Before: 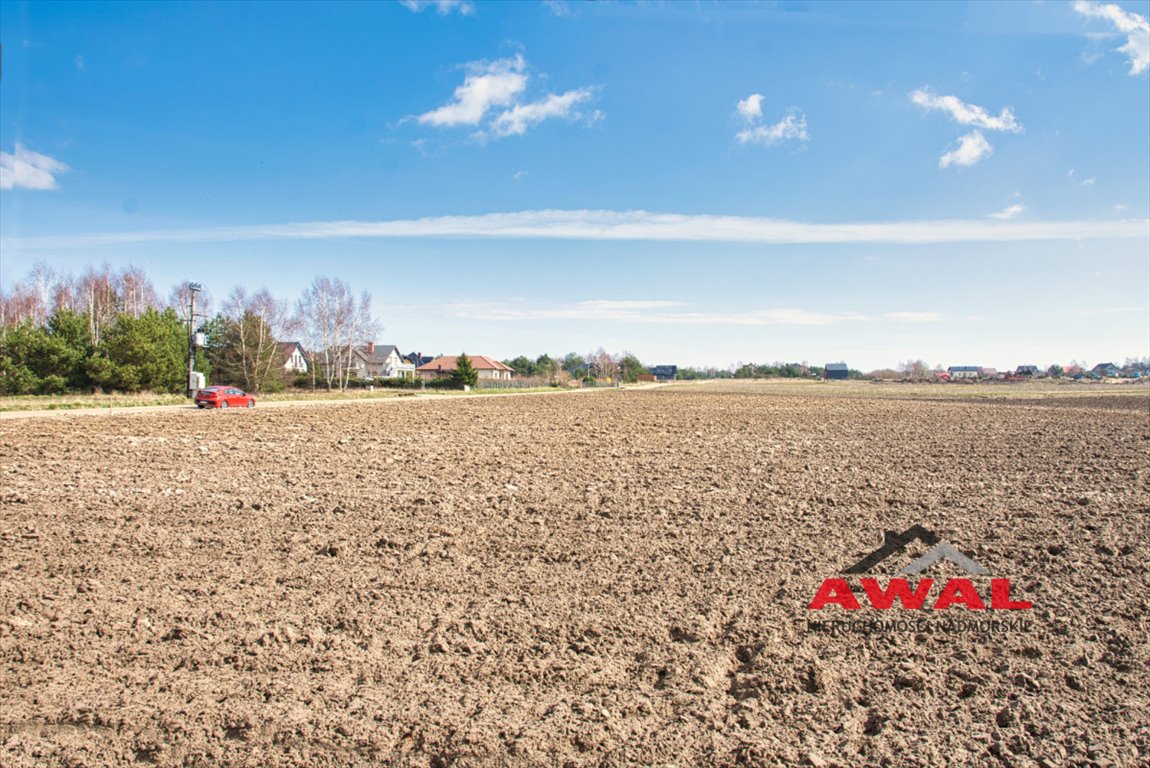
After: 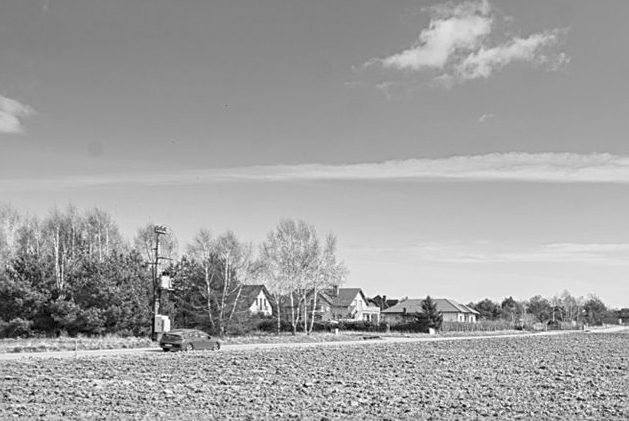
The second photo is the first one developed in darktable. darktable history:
monochrome: a -92.57, b 58.91
crop and rotate: left 3.047%, top 7.509%, right 42.236%, bottom 37.598%
sharpen: on, module defaults
